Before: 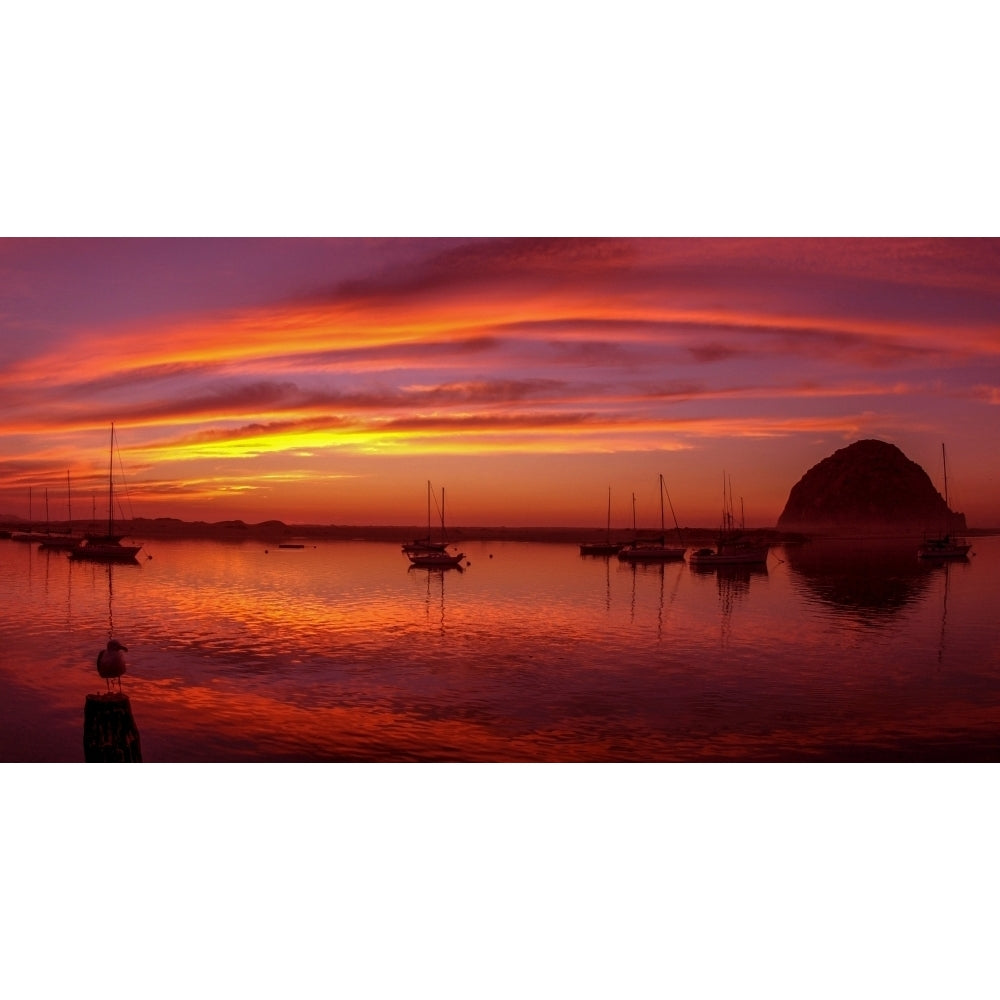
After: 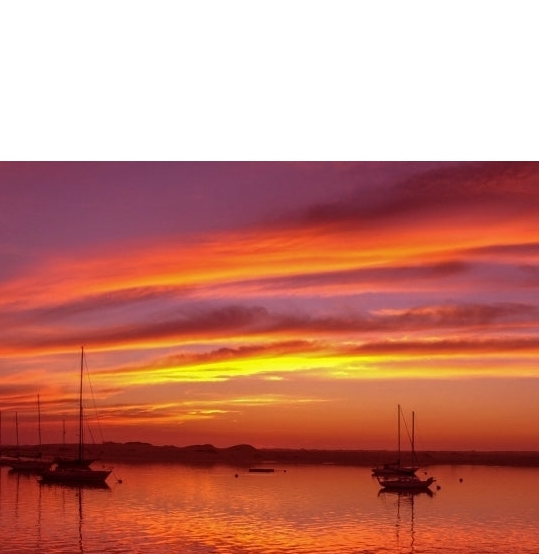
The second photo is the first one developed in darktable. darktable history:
crop and rotate: left 3.025%, top 7.683%, right 43.015%, bottom 36.887%
